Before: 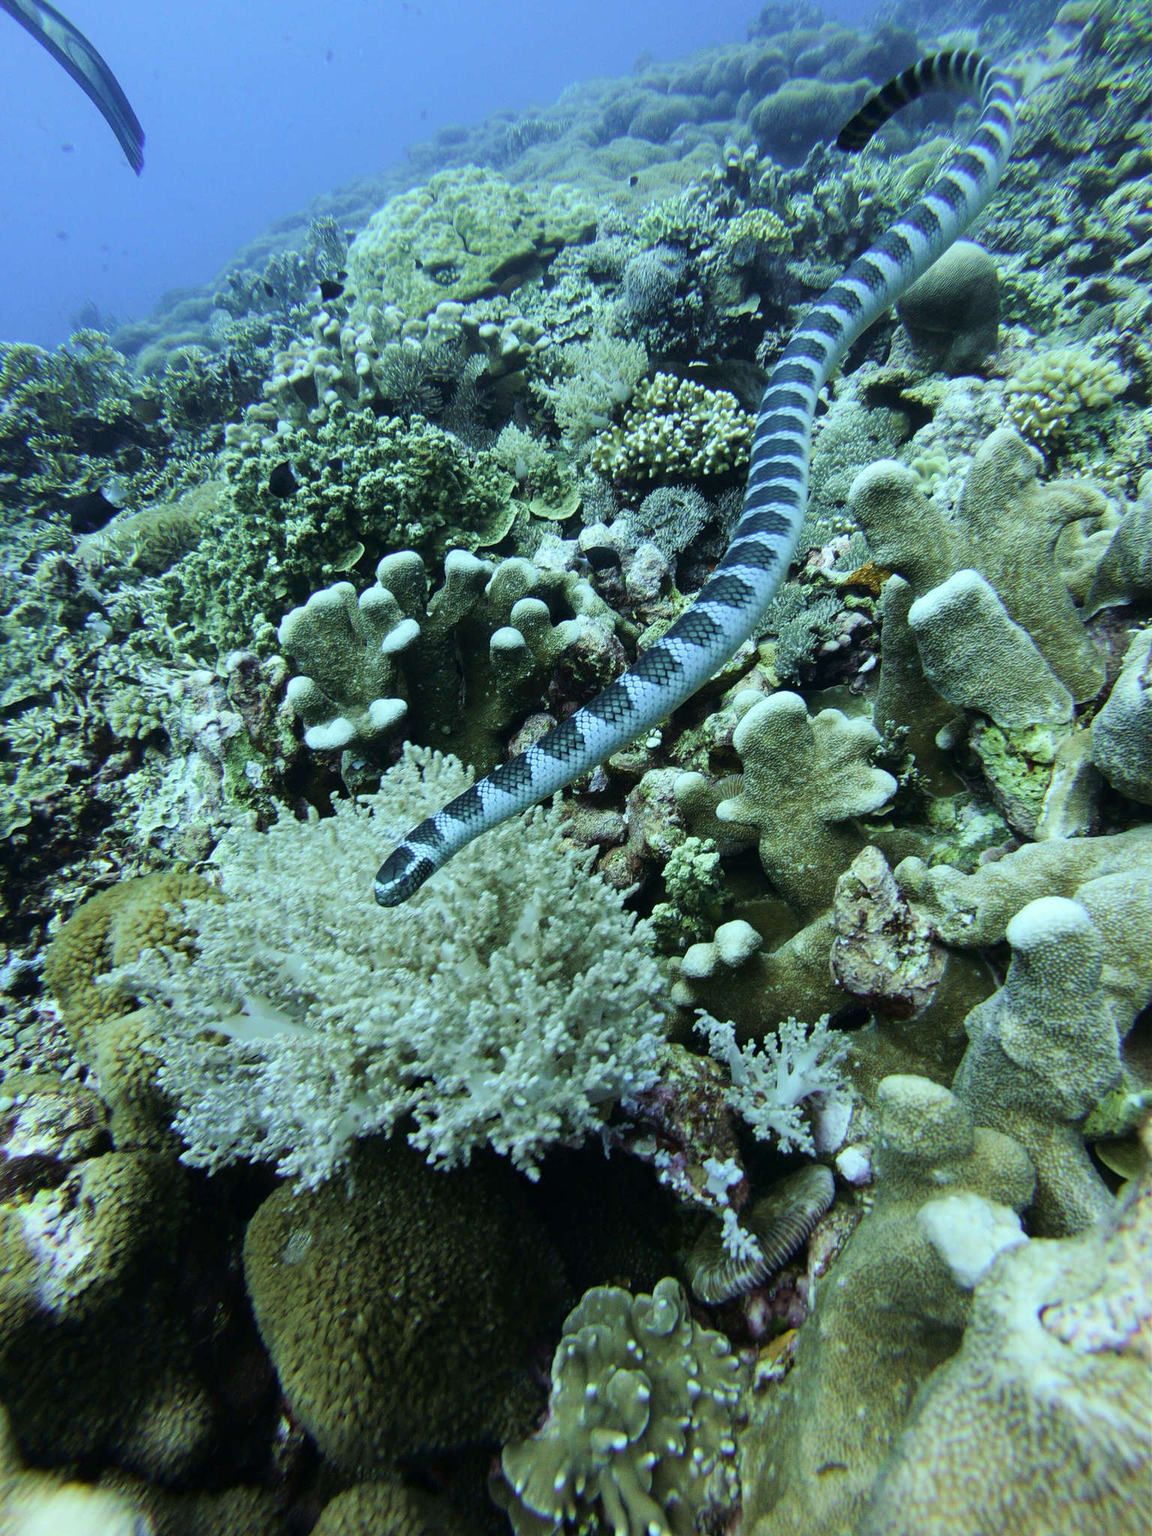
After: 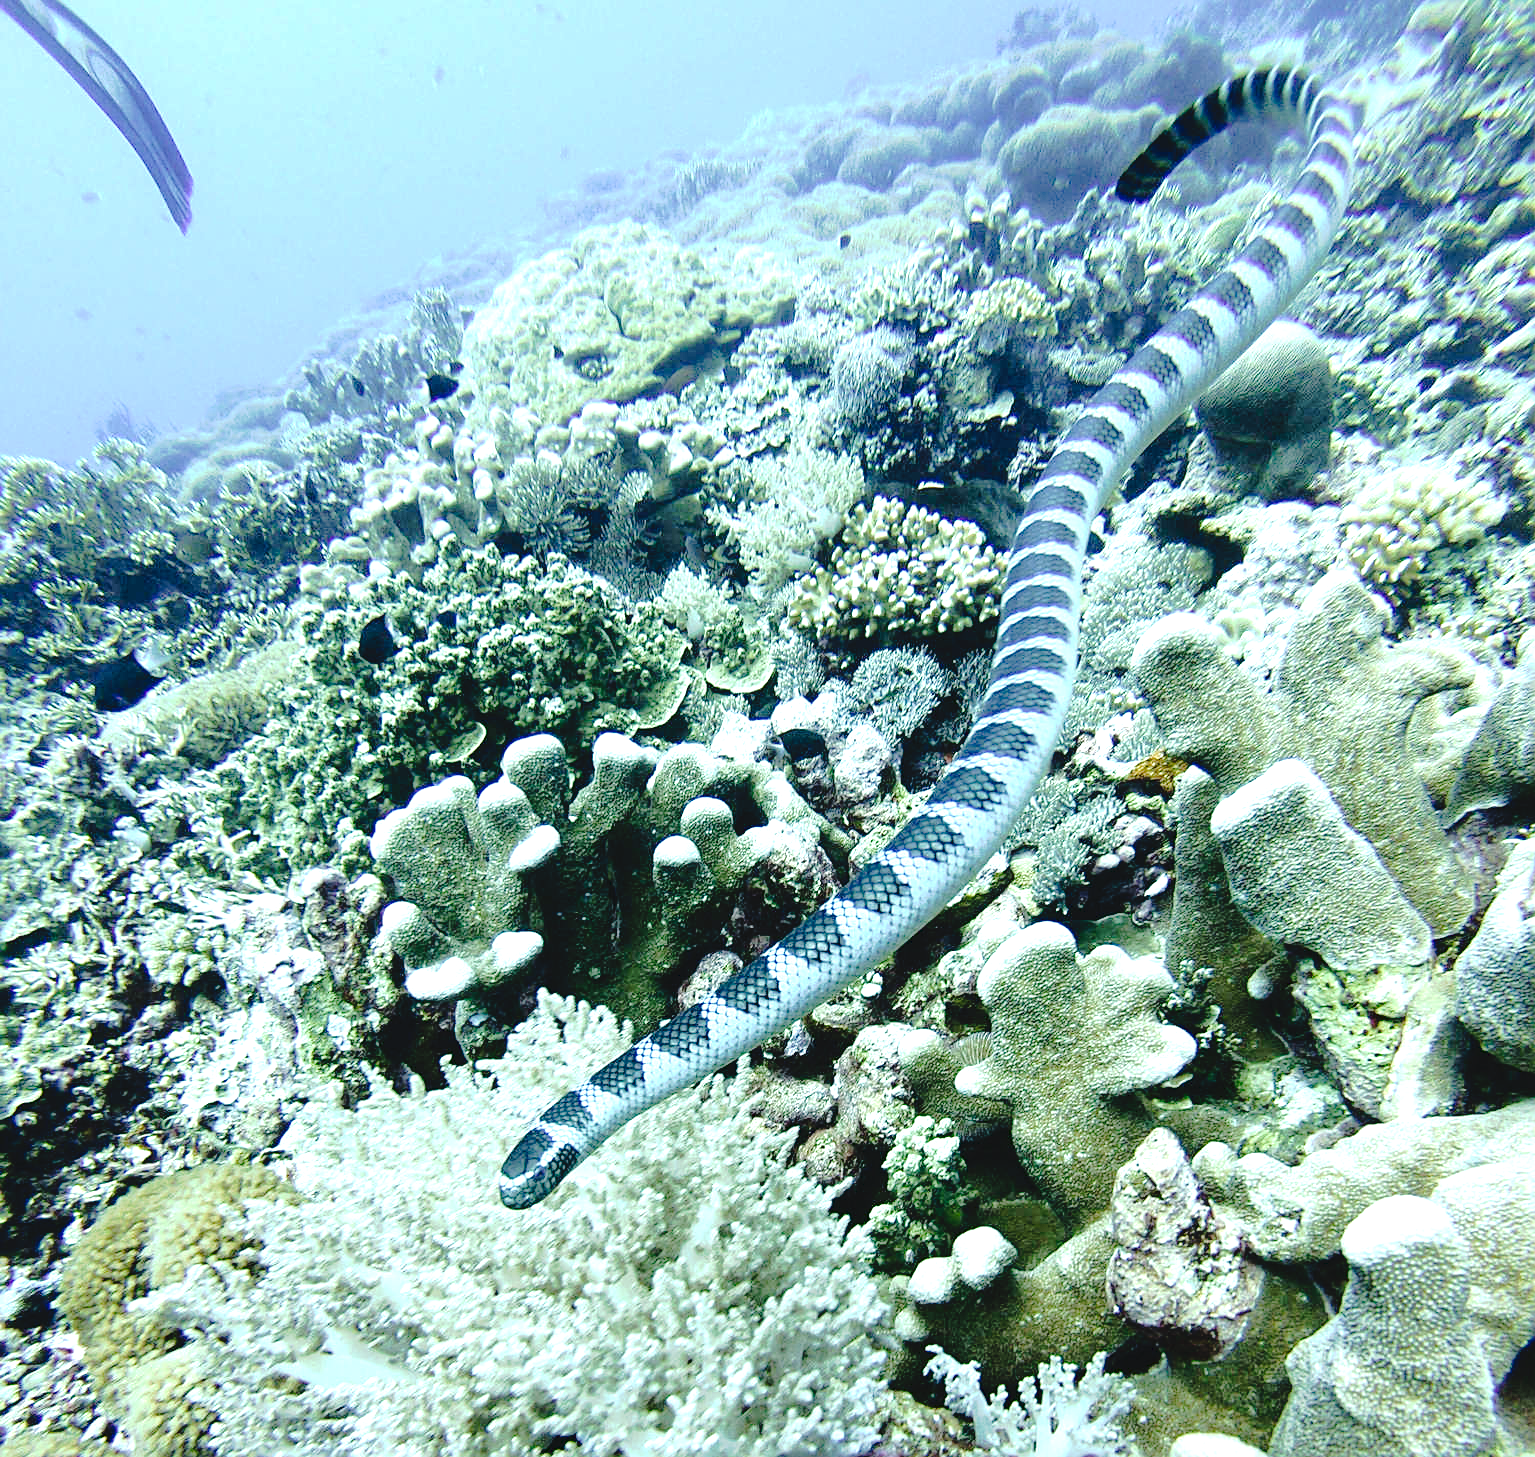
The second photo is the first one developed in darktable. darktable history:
tone equalizer: -8 EV -0.001 EV, -7 EV 0.001 EV, -6 EV -0.003 EV, -5 EV -0.01 EV, -4 EV -0.057 EV, -3 EV -0.215 EV, -2 EV -0.239 EV, -1 EV 0.086 EV, +0 EV 0.313 EV, edges refinement/feathering 500, mask exposure compensation -1.57 EV, preserve details no
sharpen: on, module defaults
contrast brightness saturation: saturation -0.032
crop: right 0.001%, bottom 28.818%
color correction: highlights a* -0.223, highlights b* -0.092
exposure: exposure 1 EV, compensate exposure bias true, compensate highlight preservation false
tone curve: curves: ch0 [(0, 0) (0.003, 0.051) (0.011, 0.052) (0.025, 0.055) (0.044, 0.062) (0.069, 0.068) (0.1, 0.077) (0.136, 0.098) (0.177, 0.145) (0.224, 0.223) (0.277, 0.314) (0.335, 0.43) (0.399, 0.518) (0.468, 0.591) (0.543, 0.656) (0.623, 0.726) (0.709, 0.809) (0.801, 0.857) (0.898, 0.918) (1, 1)], preserve colors none
